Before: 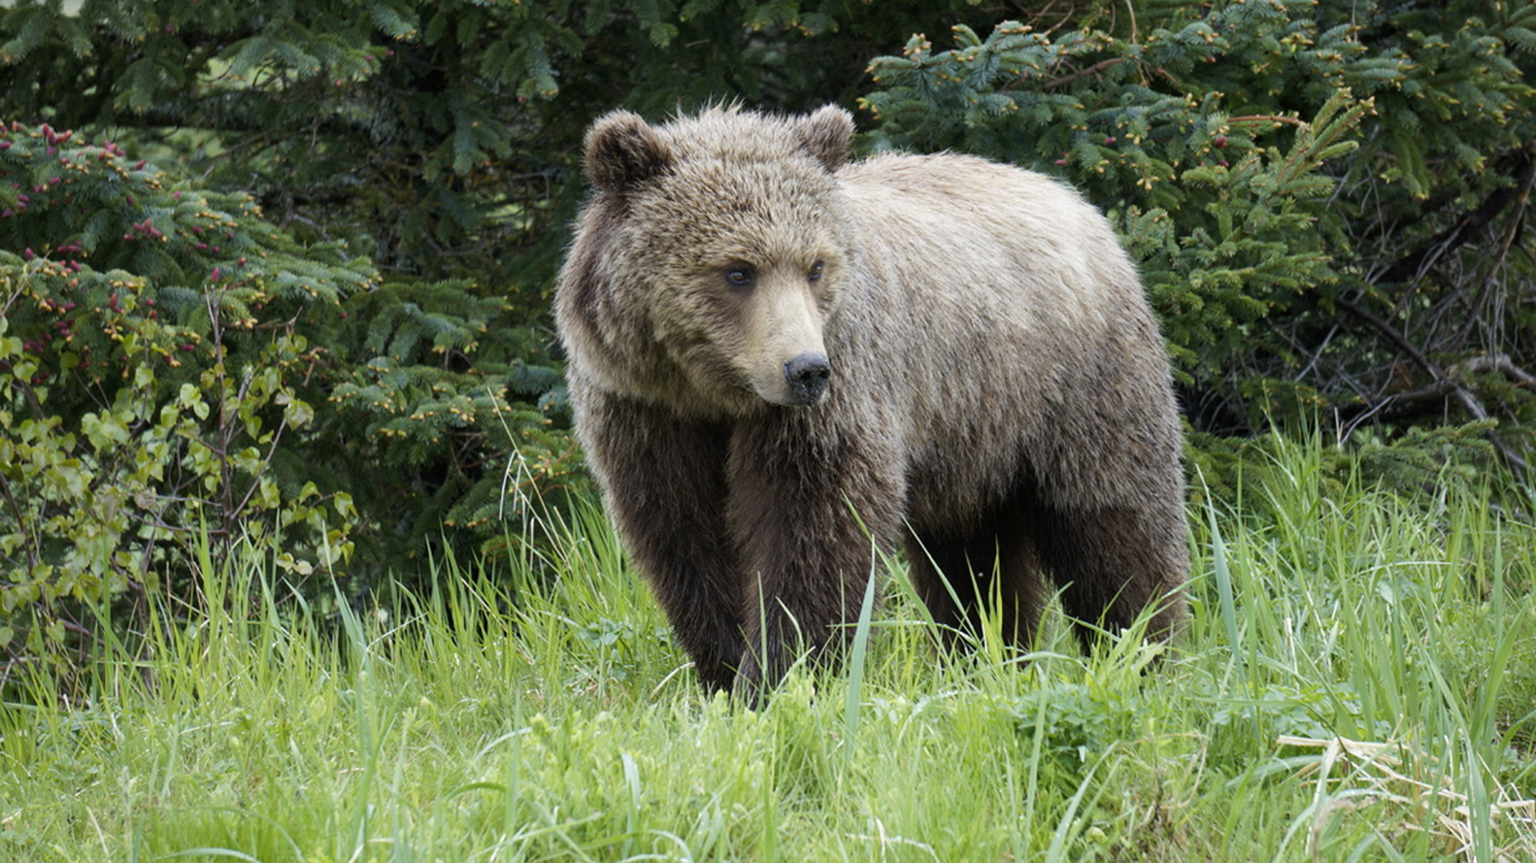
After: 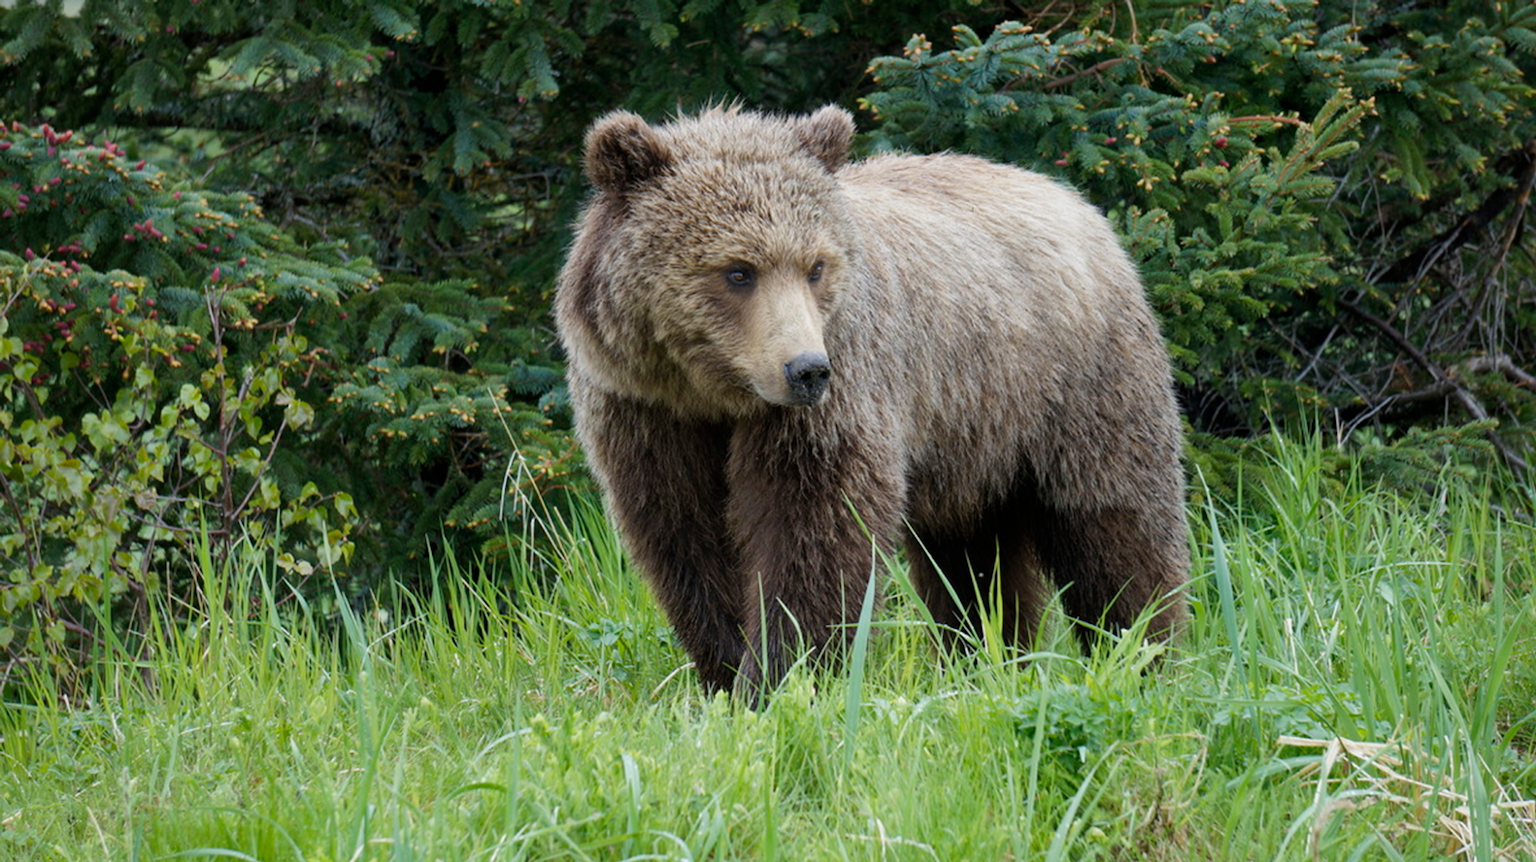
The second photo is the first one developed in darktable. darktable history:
shadows and highlights: shadows 25.13, white point adjustment -3.06, highlights -29.69, shadows color adjustment 98.02%, highlights color adjustment 58.94%
